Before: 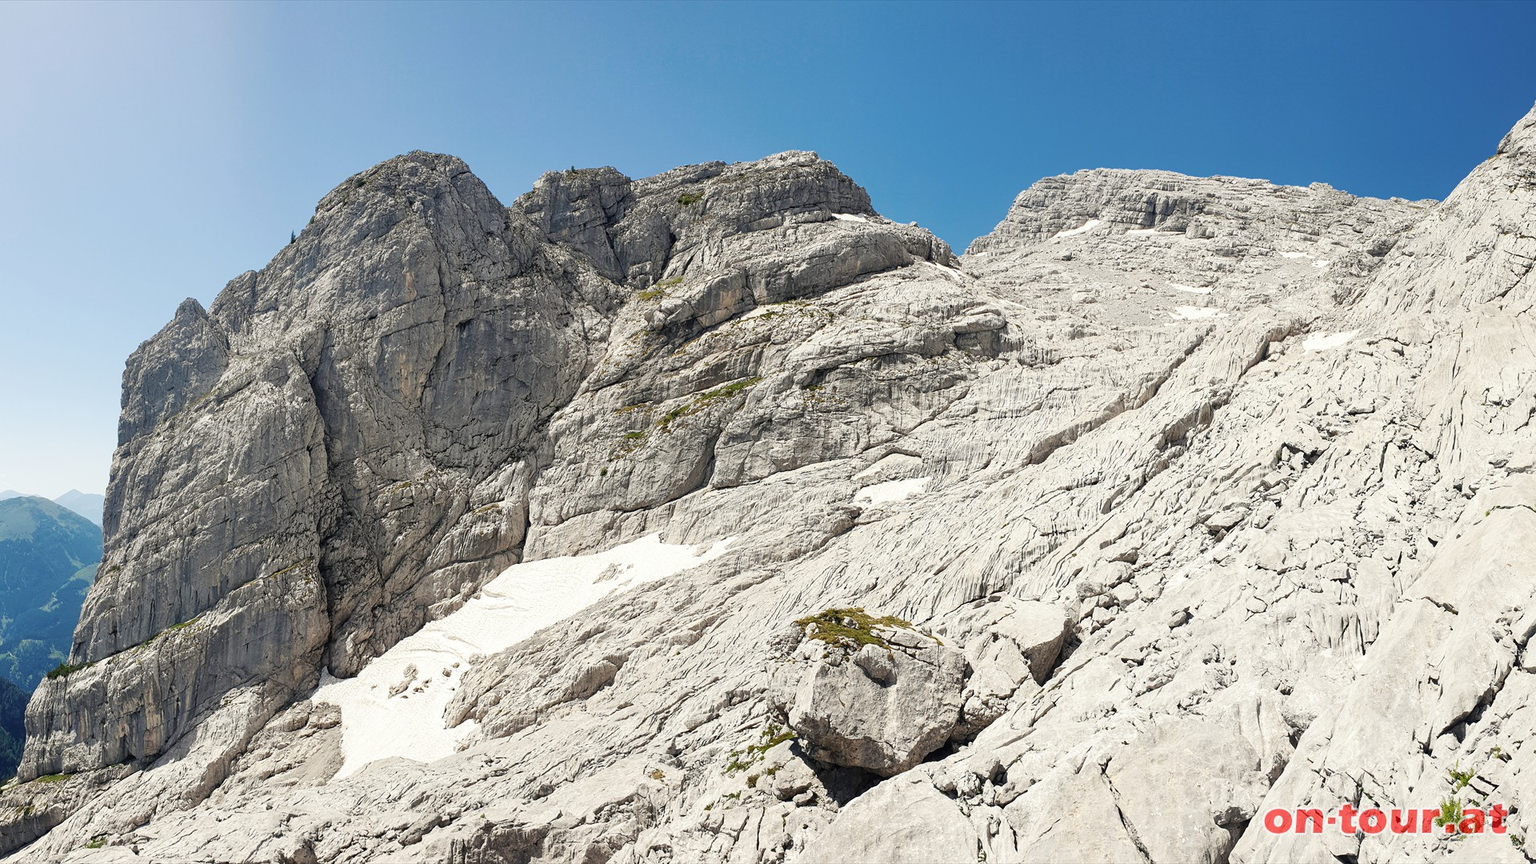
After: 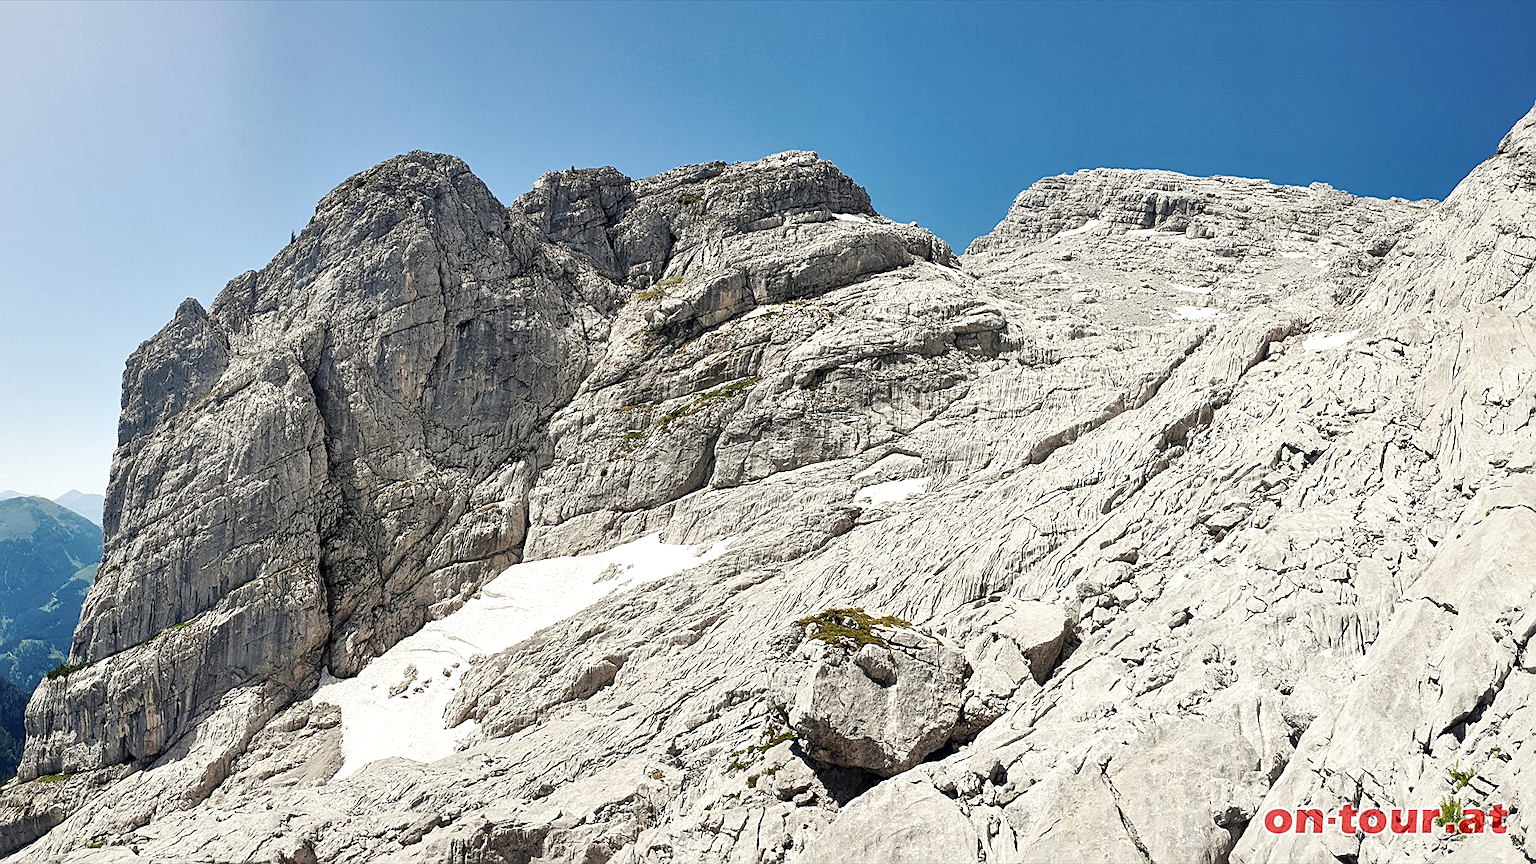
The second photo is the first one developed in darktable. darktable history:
sharpen: on, module defaults
local contrast: mode bilateral grid, contrast 25, coarseness 59, detail 152%, midtone range 0.2
